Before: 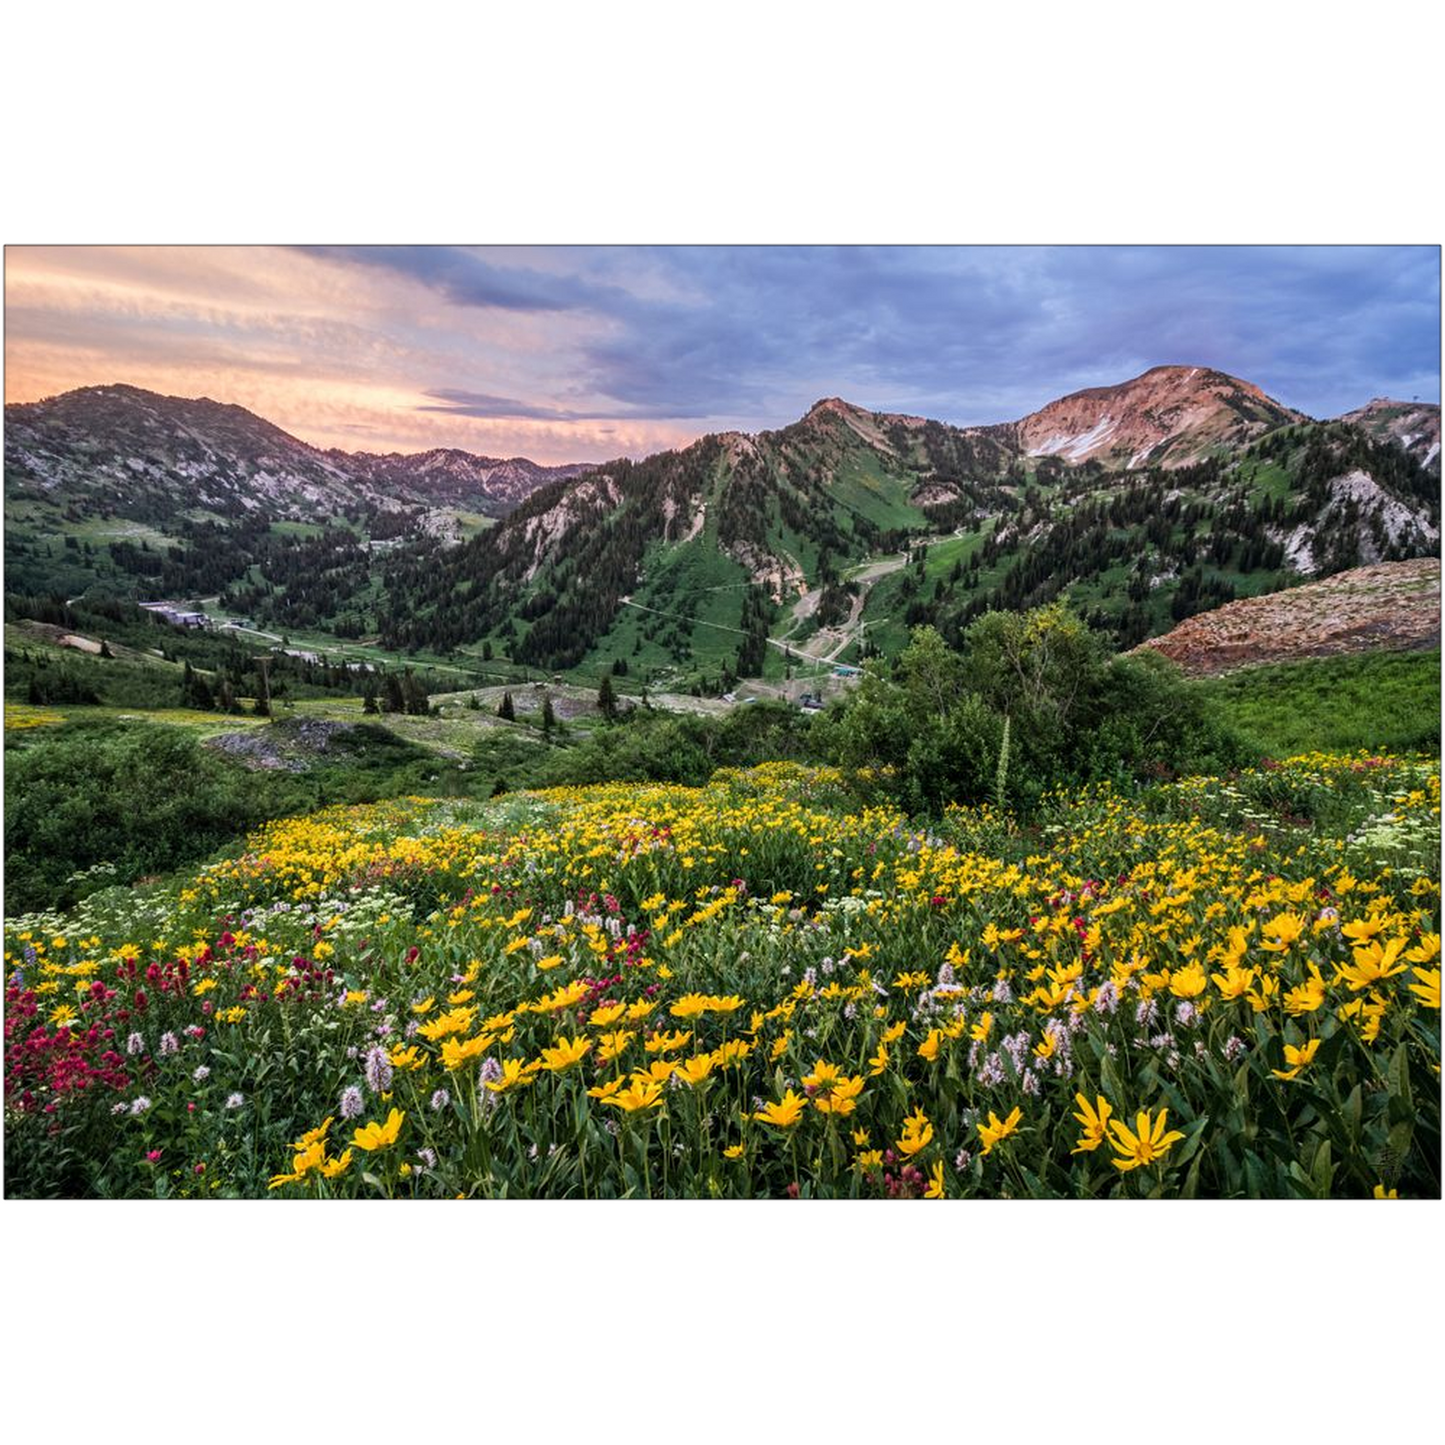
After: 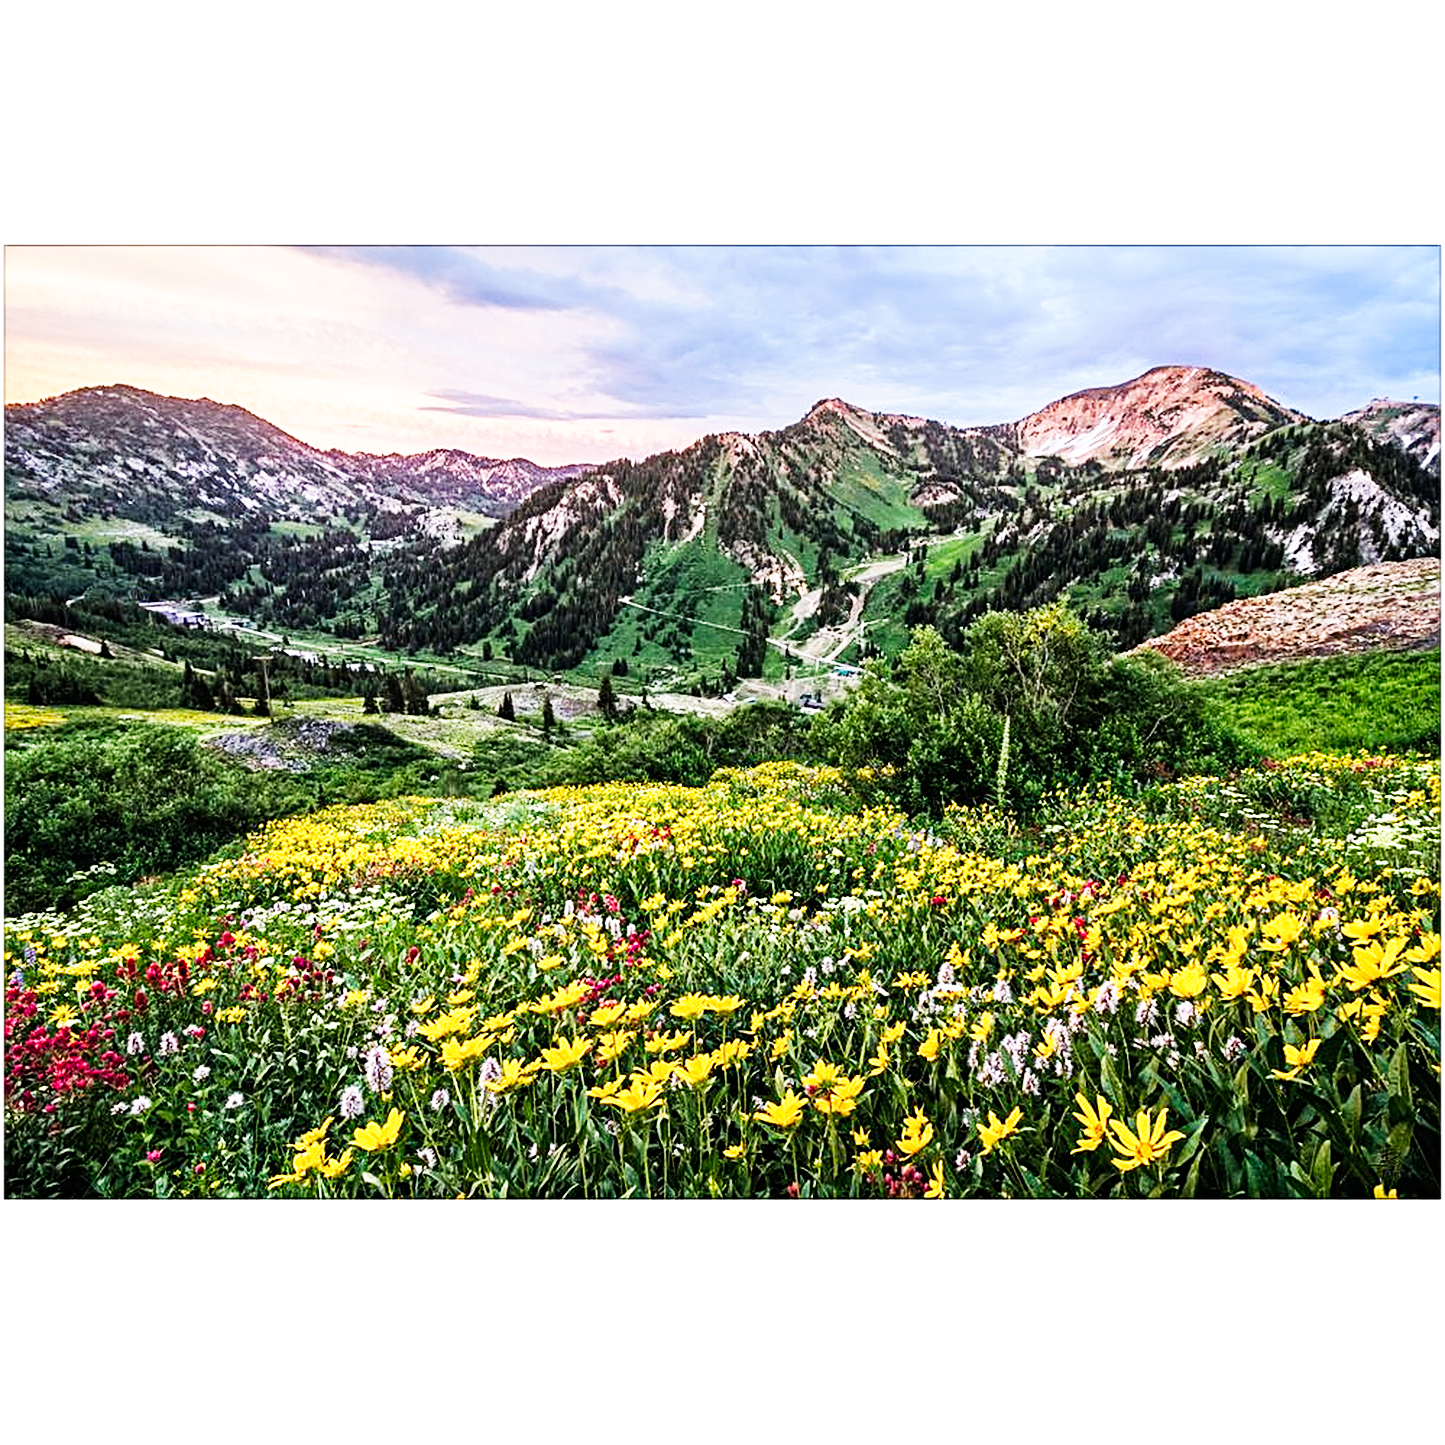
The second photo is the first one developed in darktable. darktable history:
base curve: curves: ch0 [(0, 0) (0.007, 0.004) (0.027, 0.03) (0.046, 0.07) (0.207, 0.54) (0.442, 0.872) (0.673, 0.972) (1, 1)], preserve colors none
sharpen: radius 2.55, amount 0.645
